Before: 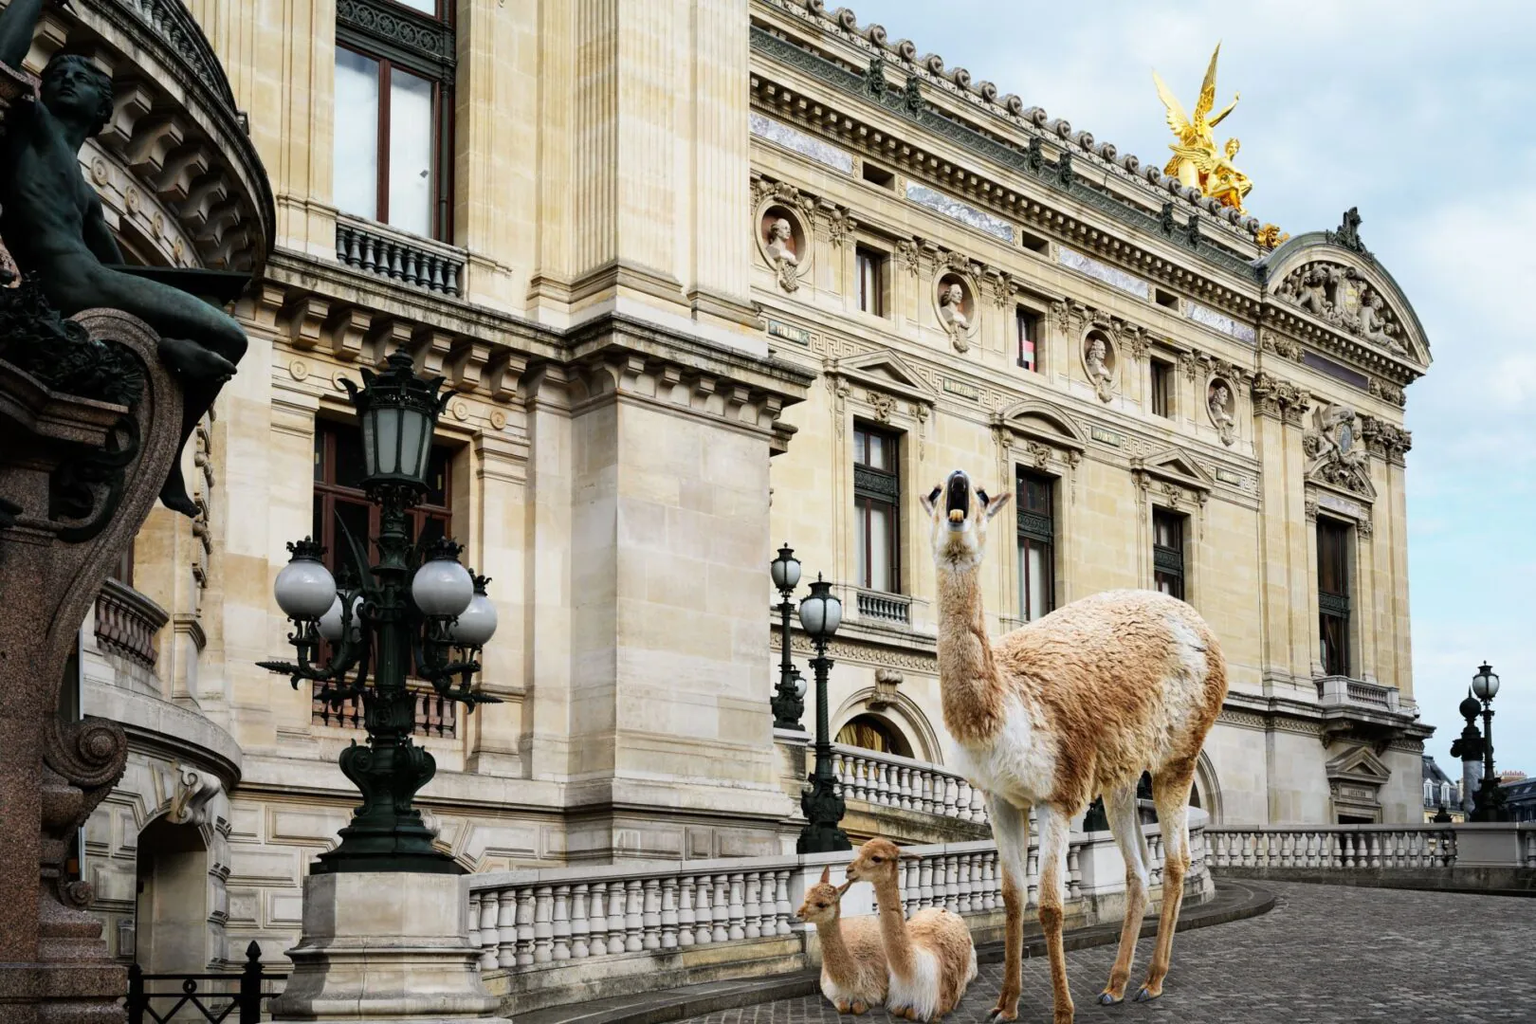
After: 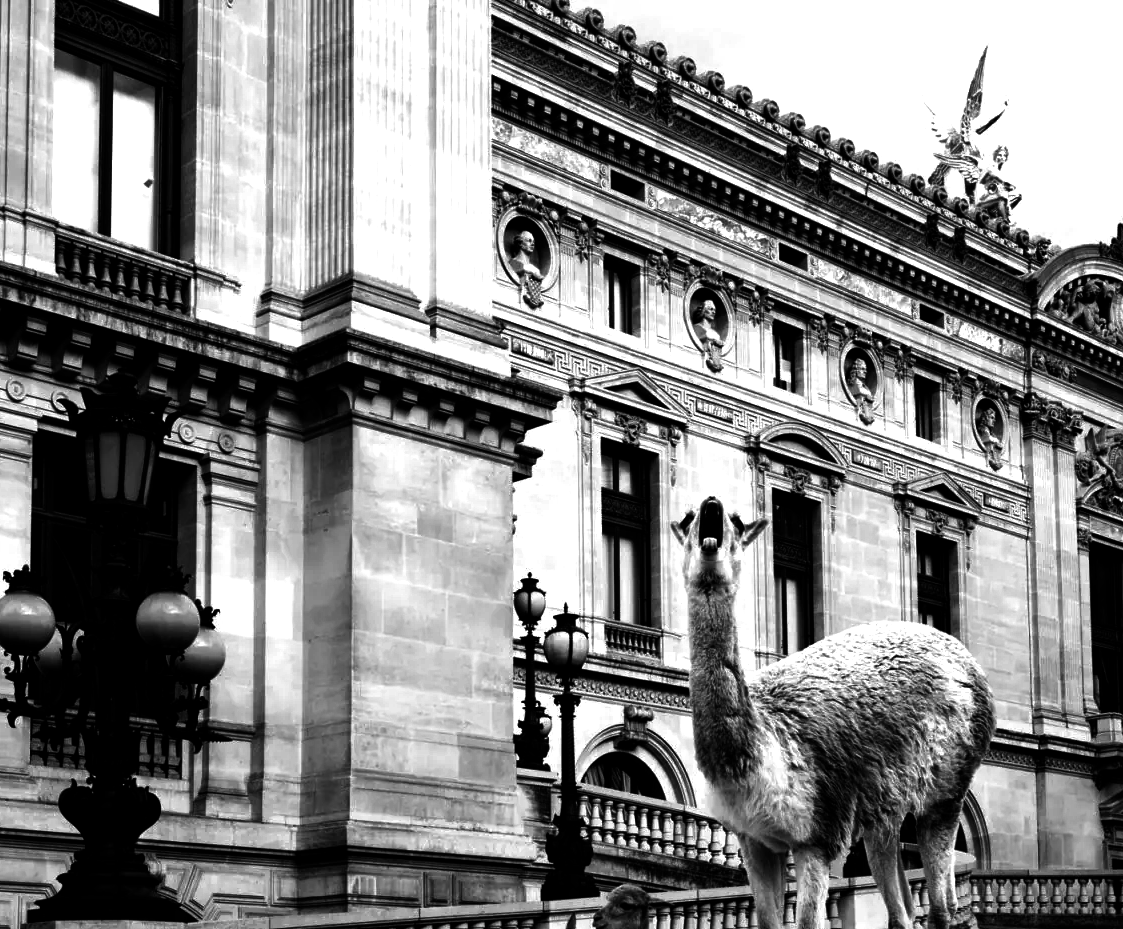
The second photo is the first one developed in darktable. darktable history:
tone equalizer: -8 EV -0.417 EV, -7 EV -0.389 EV, -6 EV -0.333 EV, -5 EV -0.222 EV, -3 EV 0.222 EV, -2 EV 0.333 EV, -1 EV 0.389 EV, +0 EV 0.417 EV, edges refinement/feathering 500, mask exposure compensation -1.57 EV, preserve details no
color balance rgb: perceptual saturation grading › global saturation 30%, global vibrance 20%
exposure: exposure 0.2 EV, compensate highlight preservation false
white balance: red 0.766, blue 1.537
crop: left 18.479%, right 12.2%, bottom 13.971%
contrast brightness saturation: contrast 0.02, brightness -1, saturation -1
